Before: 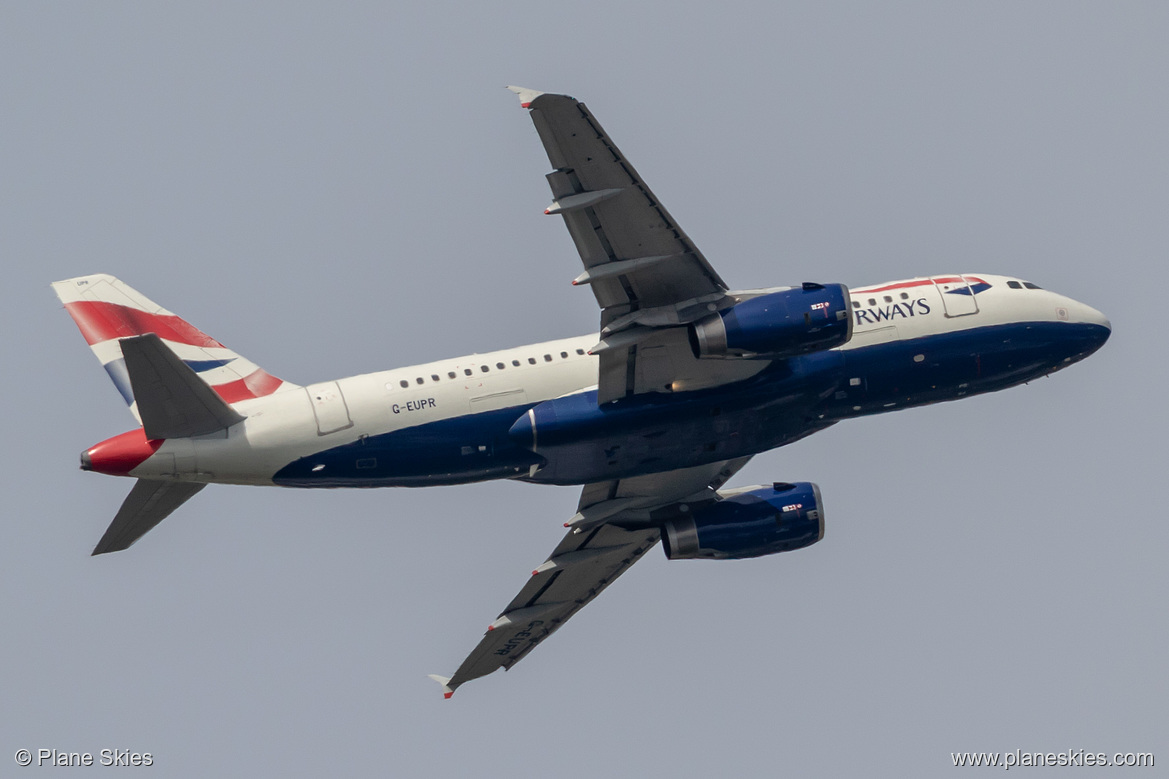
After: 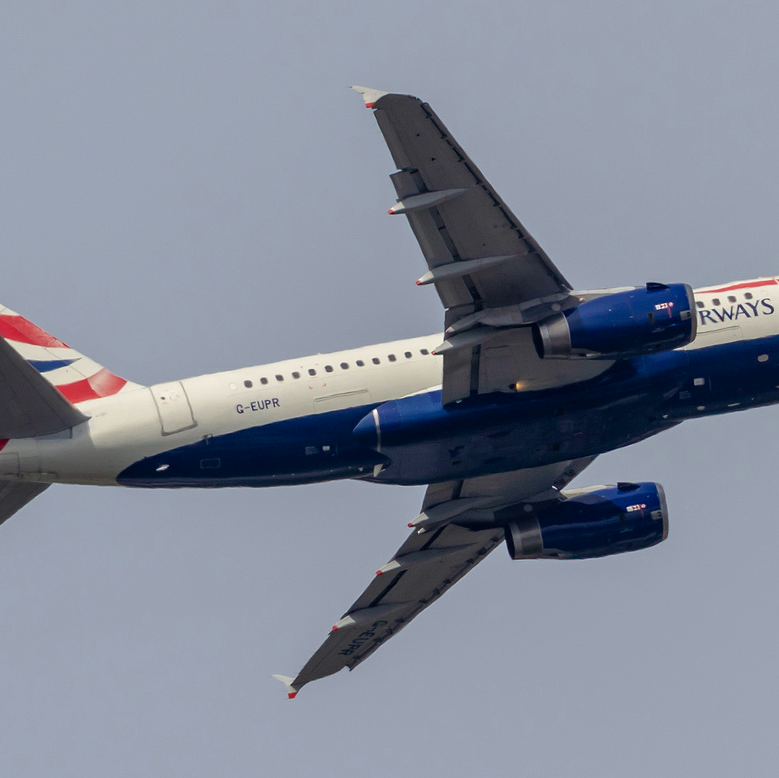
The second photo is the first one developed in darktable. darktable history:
crop and rotate: left 13.383%, right 19.894%
color balance rgb: shadows lift › chroma 3.165%, shadows lift › hue 278.21°, perceptual saturation grading › global saturation 16.923%, global vibrance 20%
